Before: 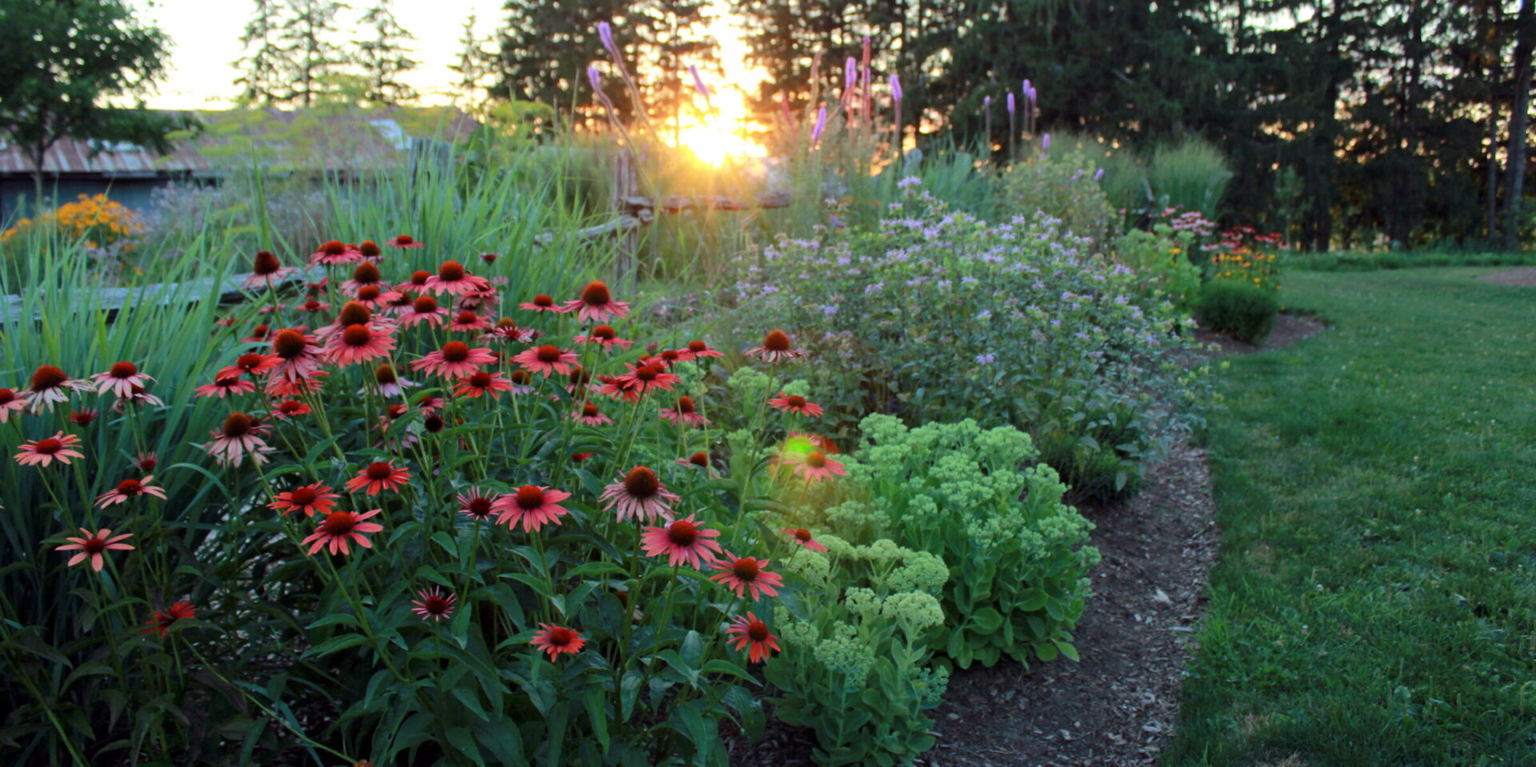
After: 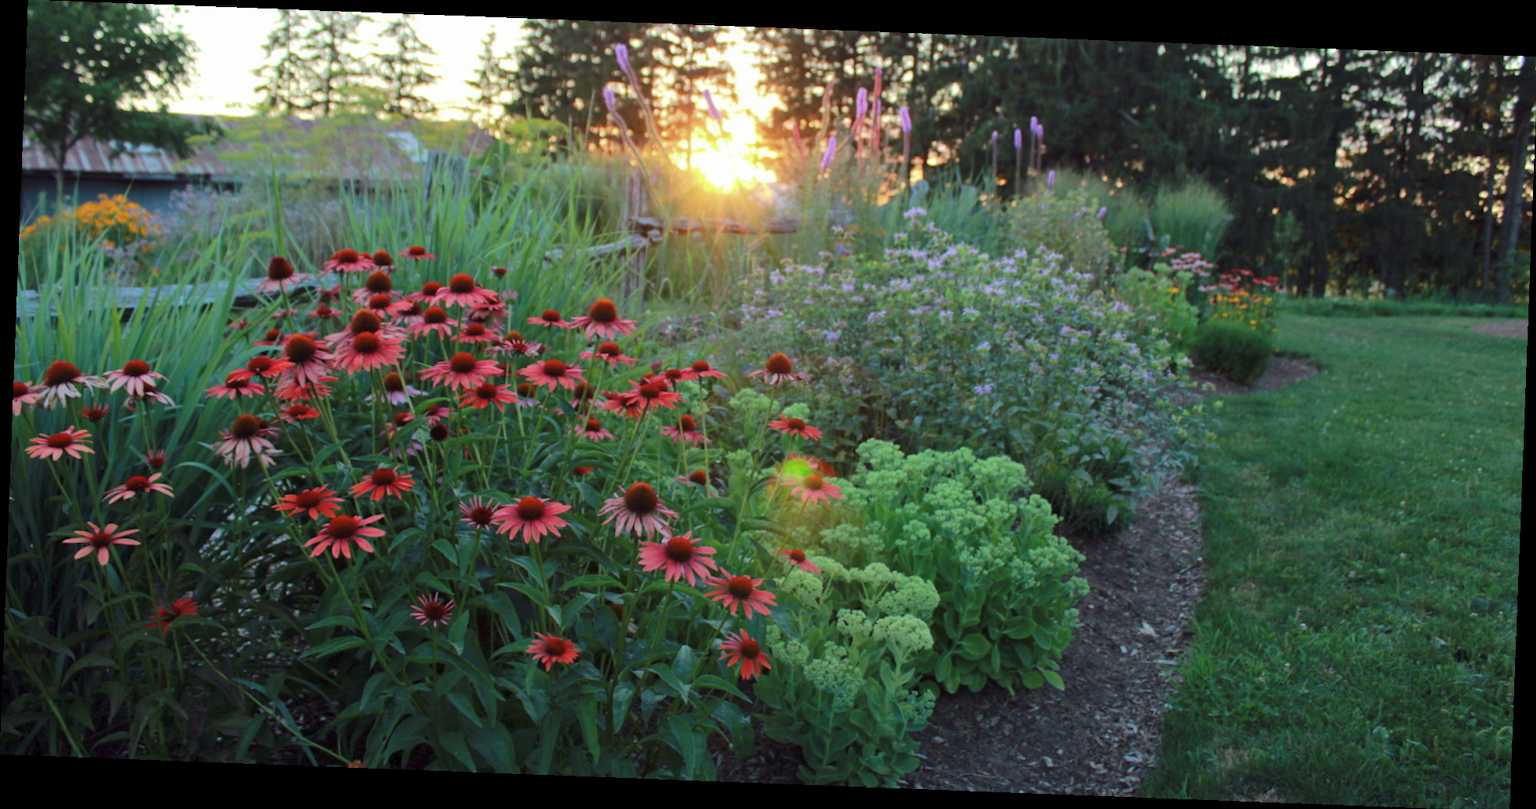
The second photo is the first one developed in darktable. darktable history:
rotate and perspective: rotation 2.17°, automatic cropping off
tone curve: curves: ch0 [(0, 0) (0.003, 0.032) (0.011, 0.04) (0.025, 0.058) (0.044, 0.084) (0.069, 0.107) (0.1, 0.13) (0.136, 0.158) (0.177, 0.193) (0.224, 0.236) (0.277, 0.283) (0.335, 0.335) (0.399, 0.399) (0.468, 0.467) (0.543, 0.533) (0.623, 0.612) (0.709, 0.698) (0.801, 0.776) (0.898, 0.848) (1, 1)], preserve colors none
